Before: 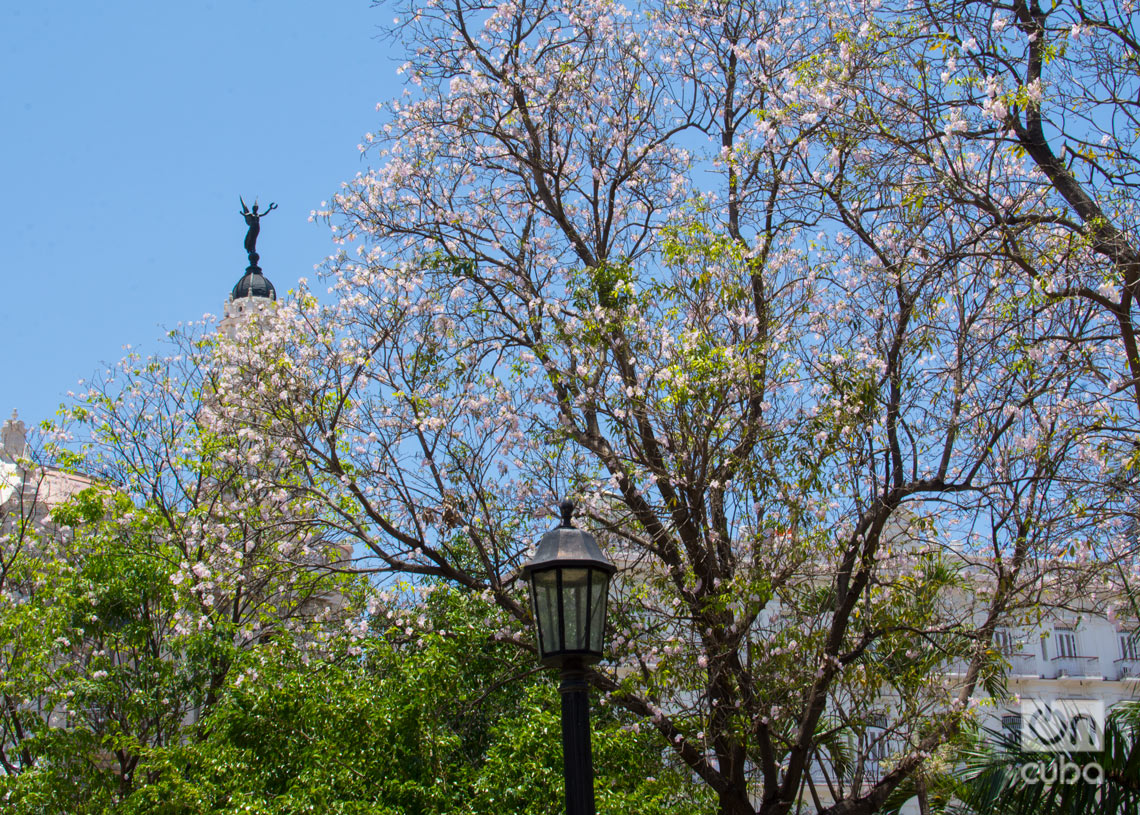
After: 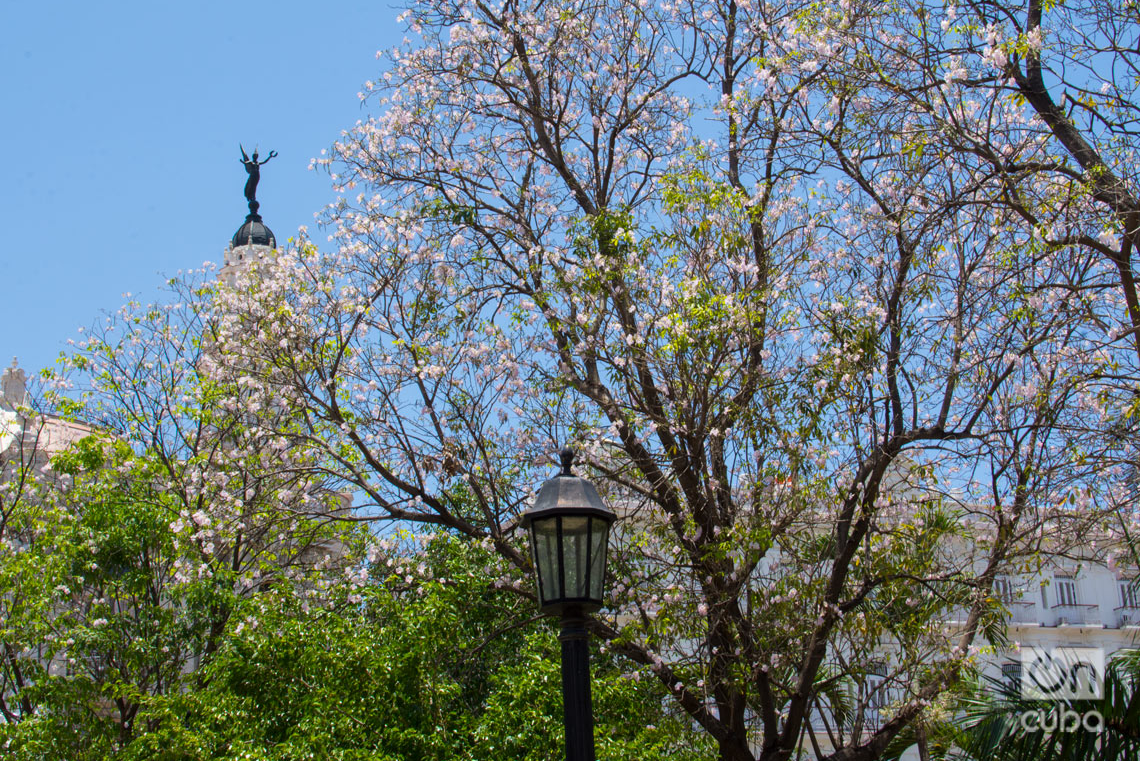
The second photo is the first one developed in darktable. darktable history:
crop and rotate: top 6.504%
